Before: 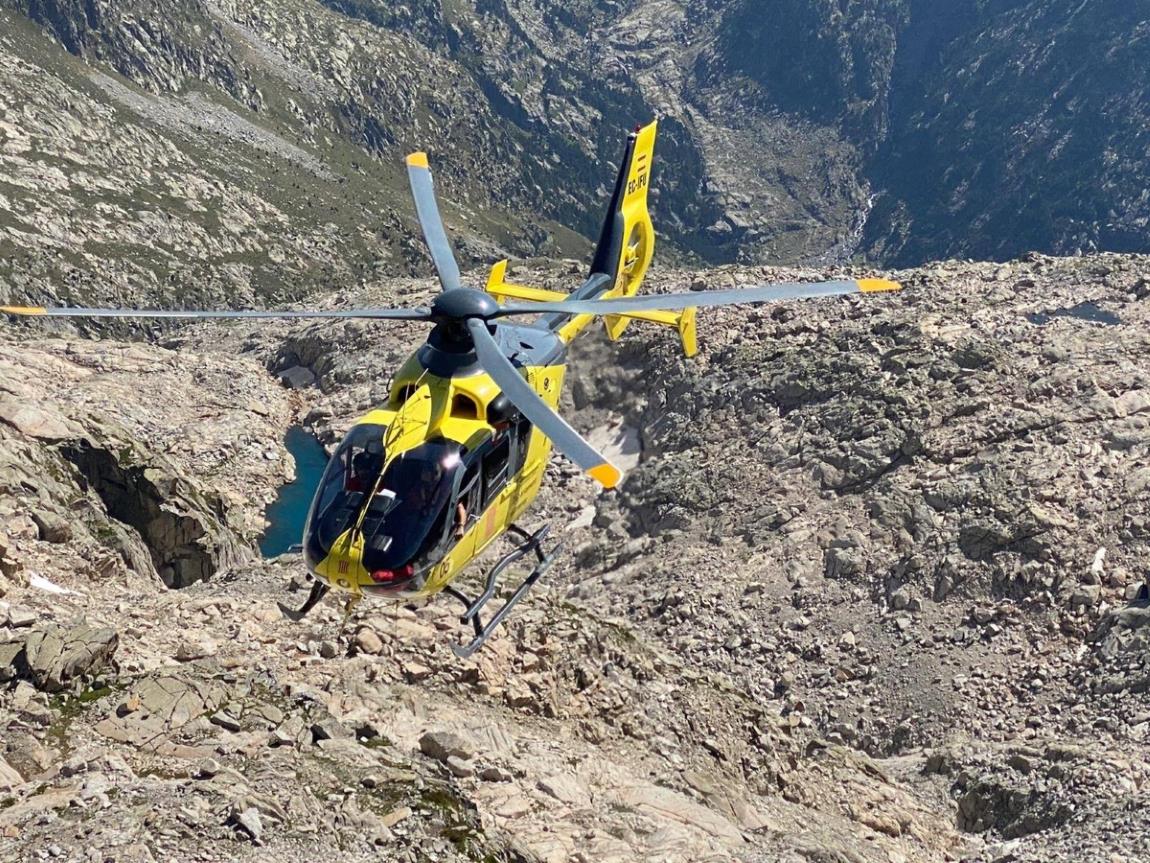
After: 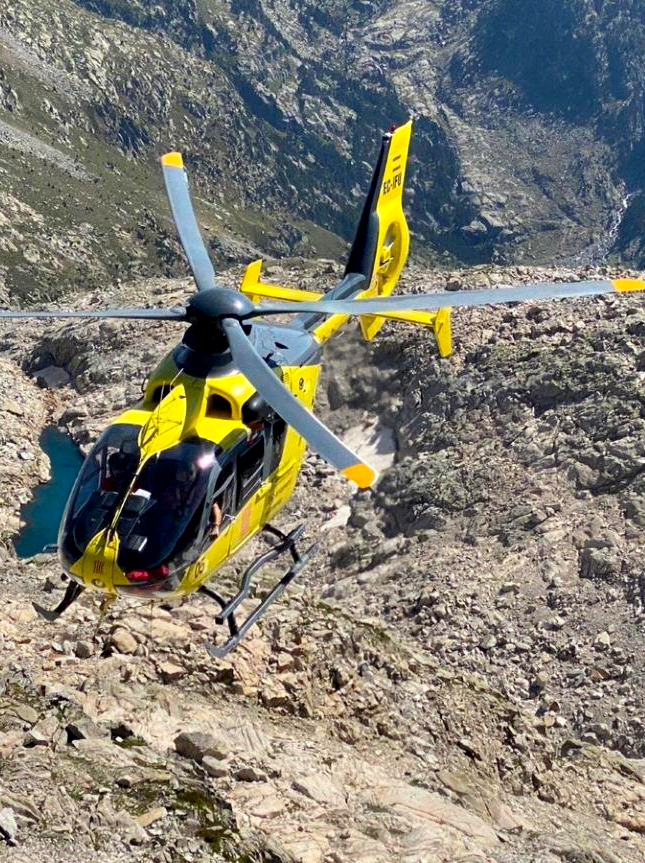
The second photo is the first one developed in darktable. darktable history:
contrast equalizer: y [[0.579, 0.58, 0.505, 0.5, 0.5, 0.5], [0.5 ×6], [0.5 ×6], [0 ×6], [0 ×6]]
color balance rgb: perceptual saturation grading › global saturation 25.846%
crop: left 21.328%, right 22.569%
